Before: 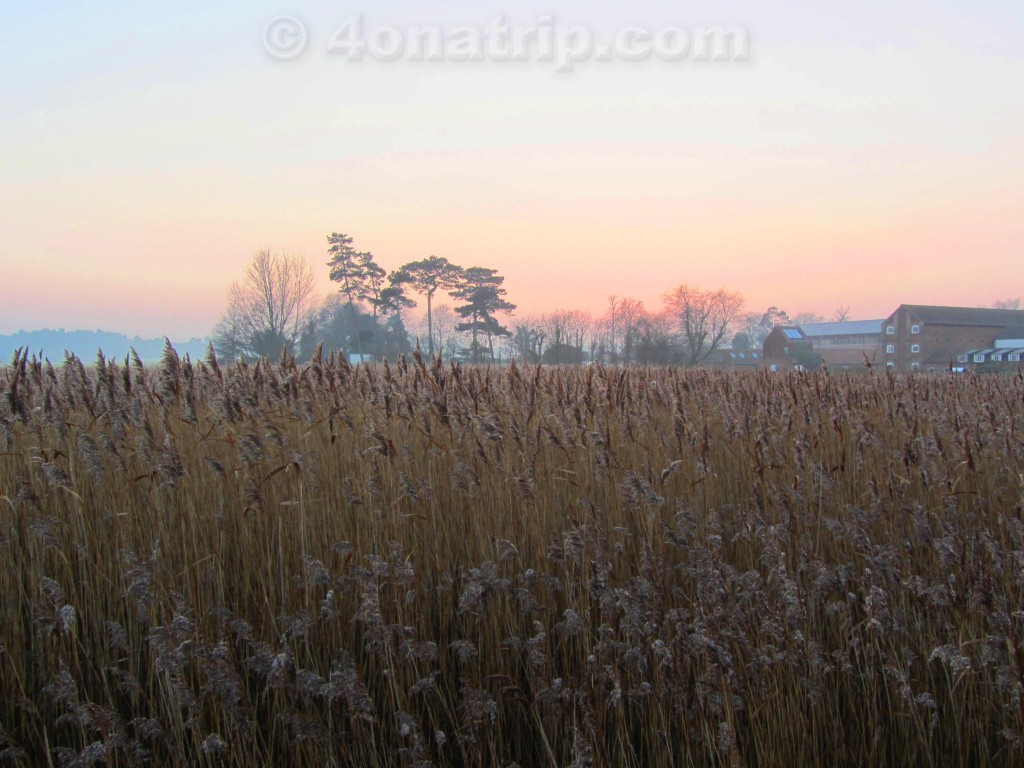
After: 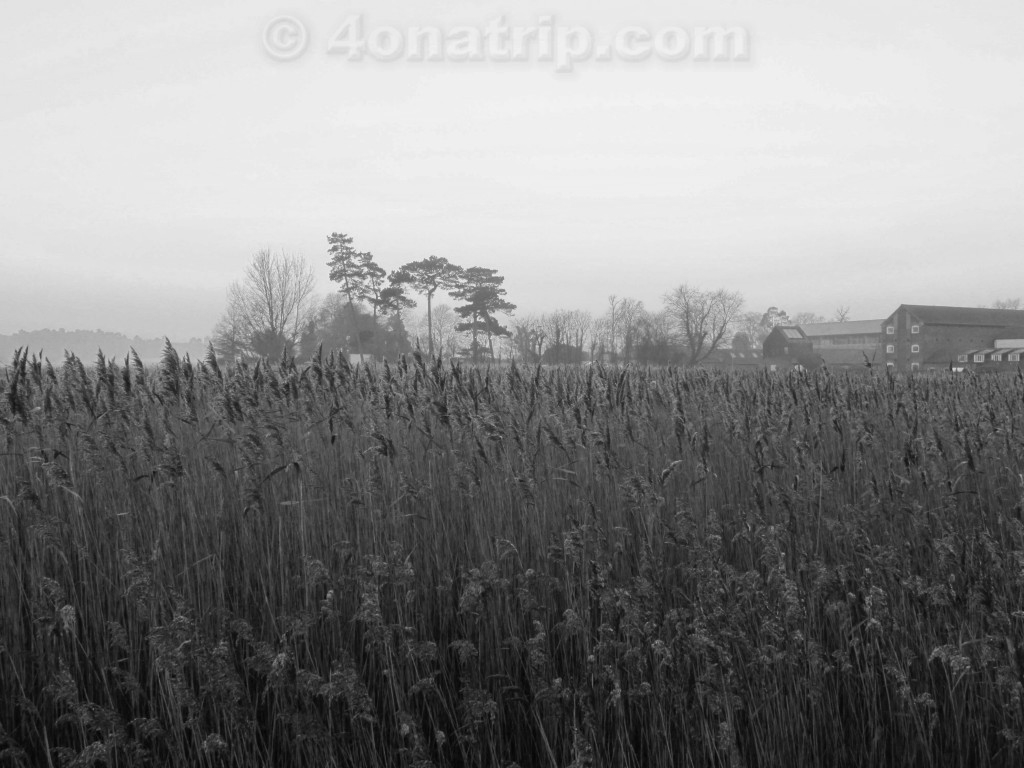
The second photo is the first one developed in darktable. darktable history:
color correction: highlights a* 6.27, highlights b* 8.19, shadows a* 5.94, shadows b* 7.23, saturation 0.9
color contrast: green-magenta contrast 0, blue-yellow contrast 0
